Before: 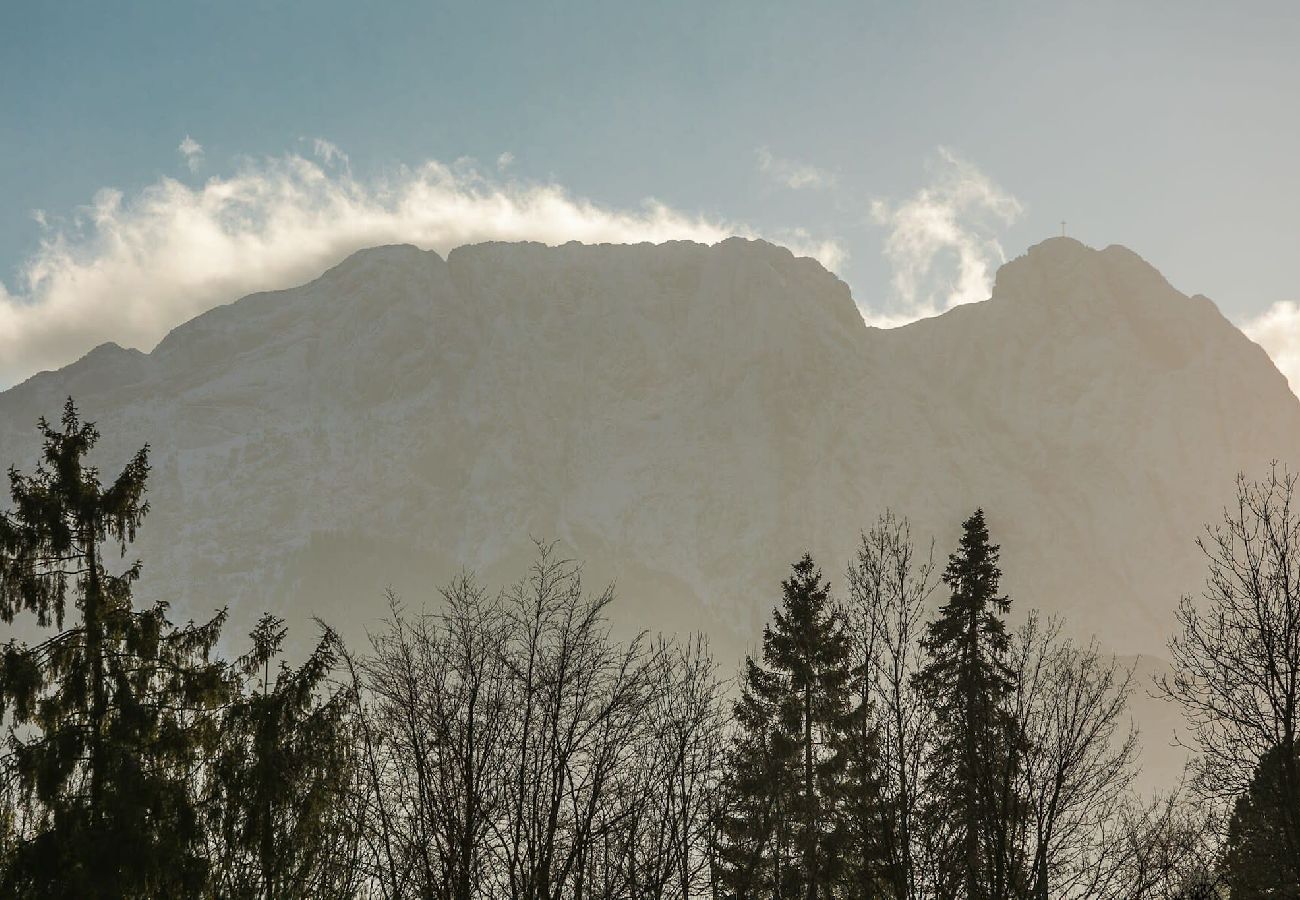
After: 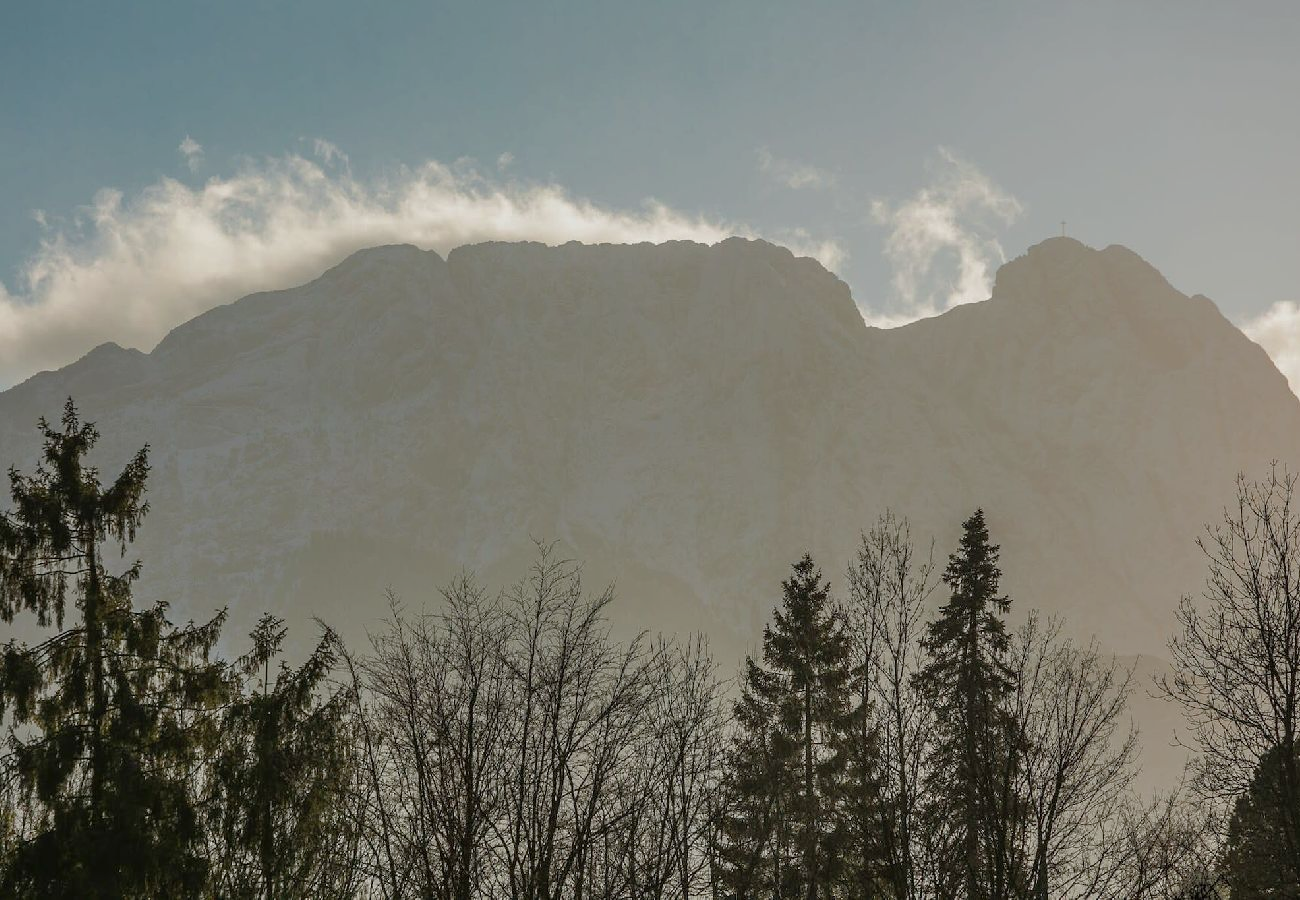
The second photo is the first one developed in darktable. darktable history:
tone equalizer: -8 EV 0.245 EV, -7 EV 0.416 EV, -6 EV 0.392 EV, -5 EV 0.29 EV, -3 EV -0.278 EV, -2 EV -0.412 EV, -1 EV -0.4 EV, +0 EV -0.228 EV, edges refinement/feathering 500, mask exposure compensation -1.57 EV, preserve details no
